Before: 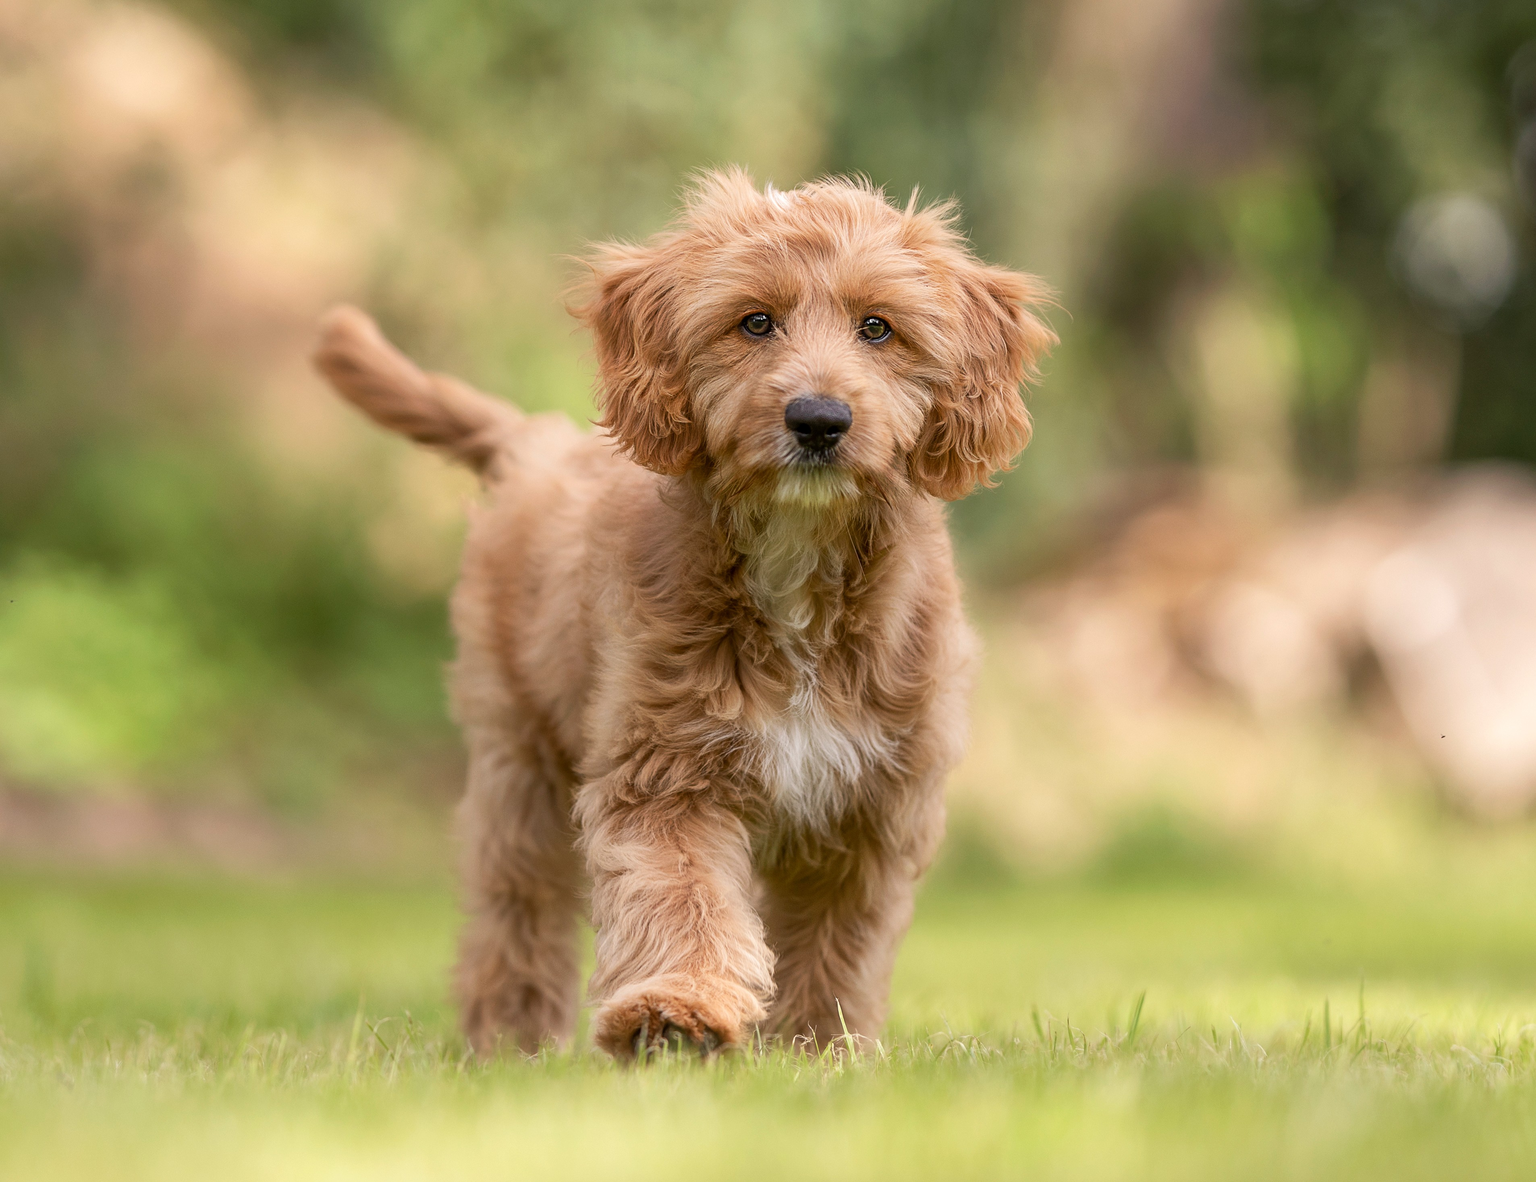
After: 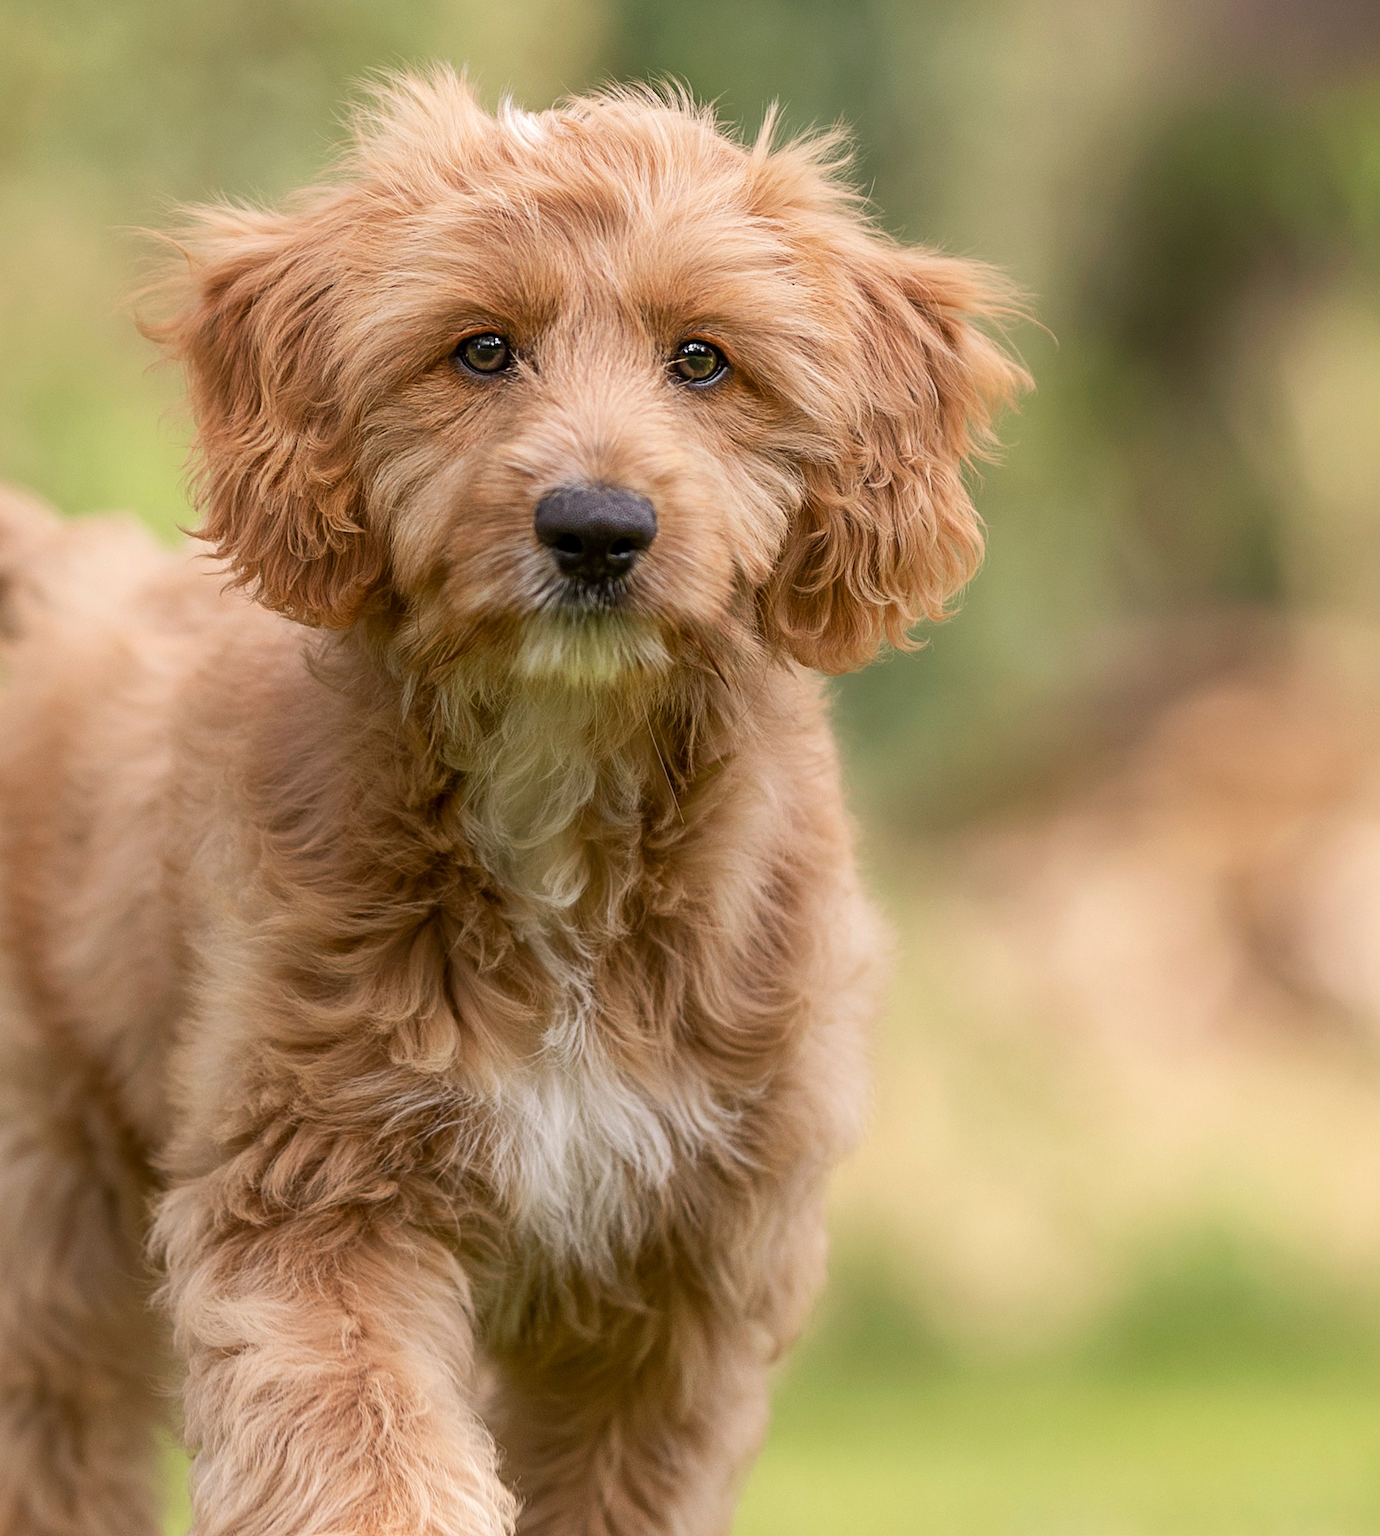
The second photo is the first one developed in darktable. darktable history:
crop: left 31.968%, top 10.98%, right 18.581%, bottom 17.519%
